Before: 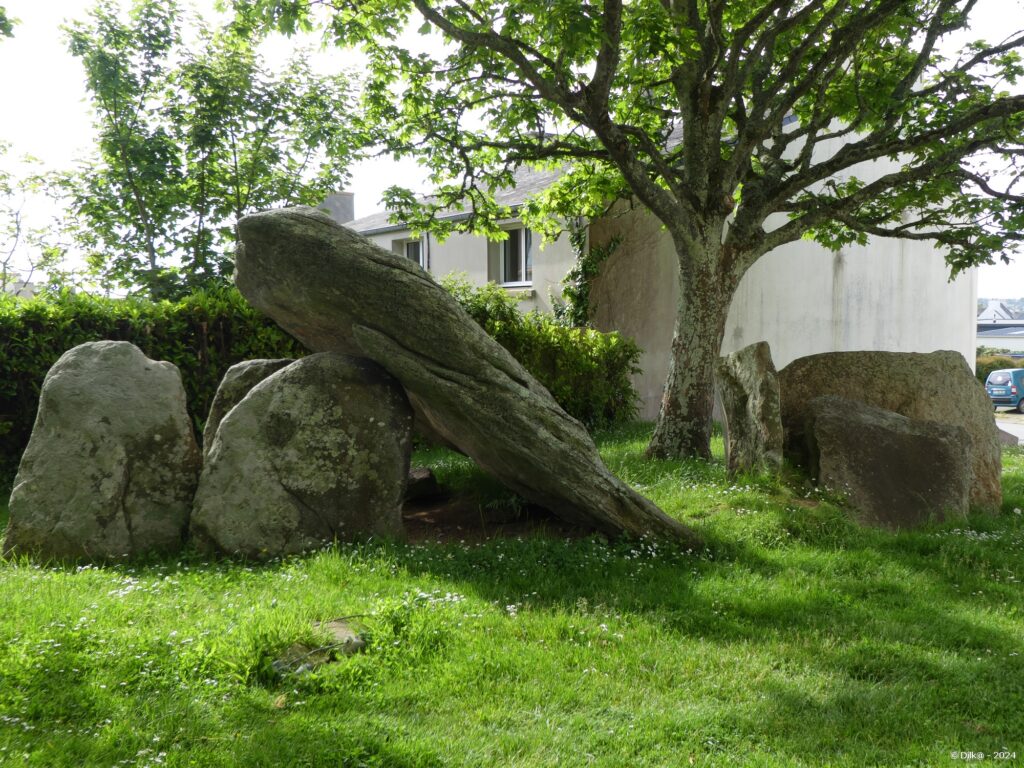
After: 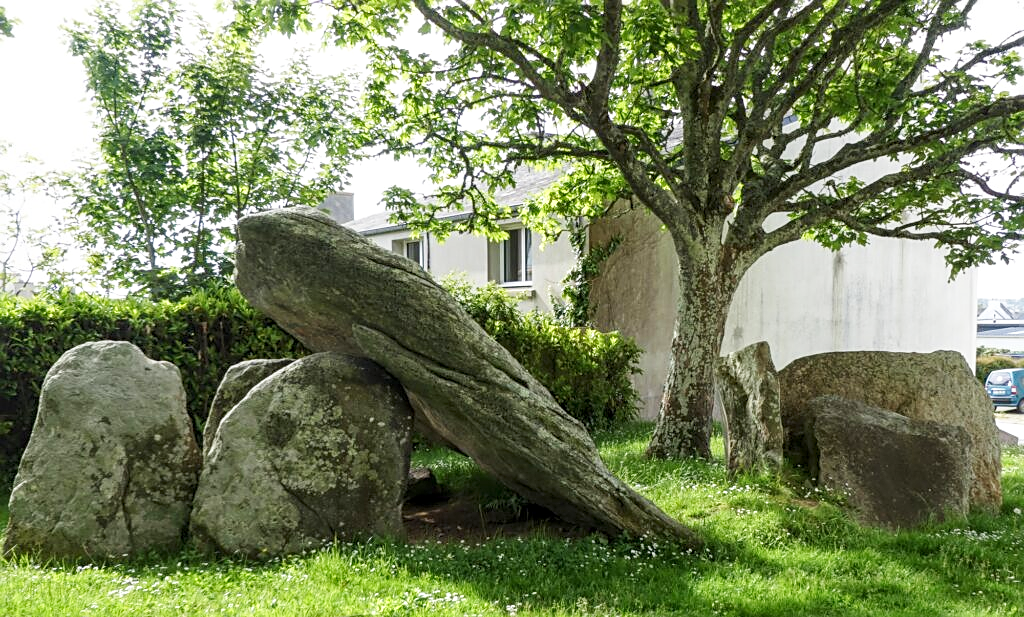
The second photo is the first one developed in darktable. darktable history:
sharpen: on, module defaults
crop: bottom 19.62%
base curve: curves: ch0 [(0, 0) (0.204, 0.334) (0.55, 0.733) (1, 1)], preserve colors none
local contrast: detail 130%
